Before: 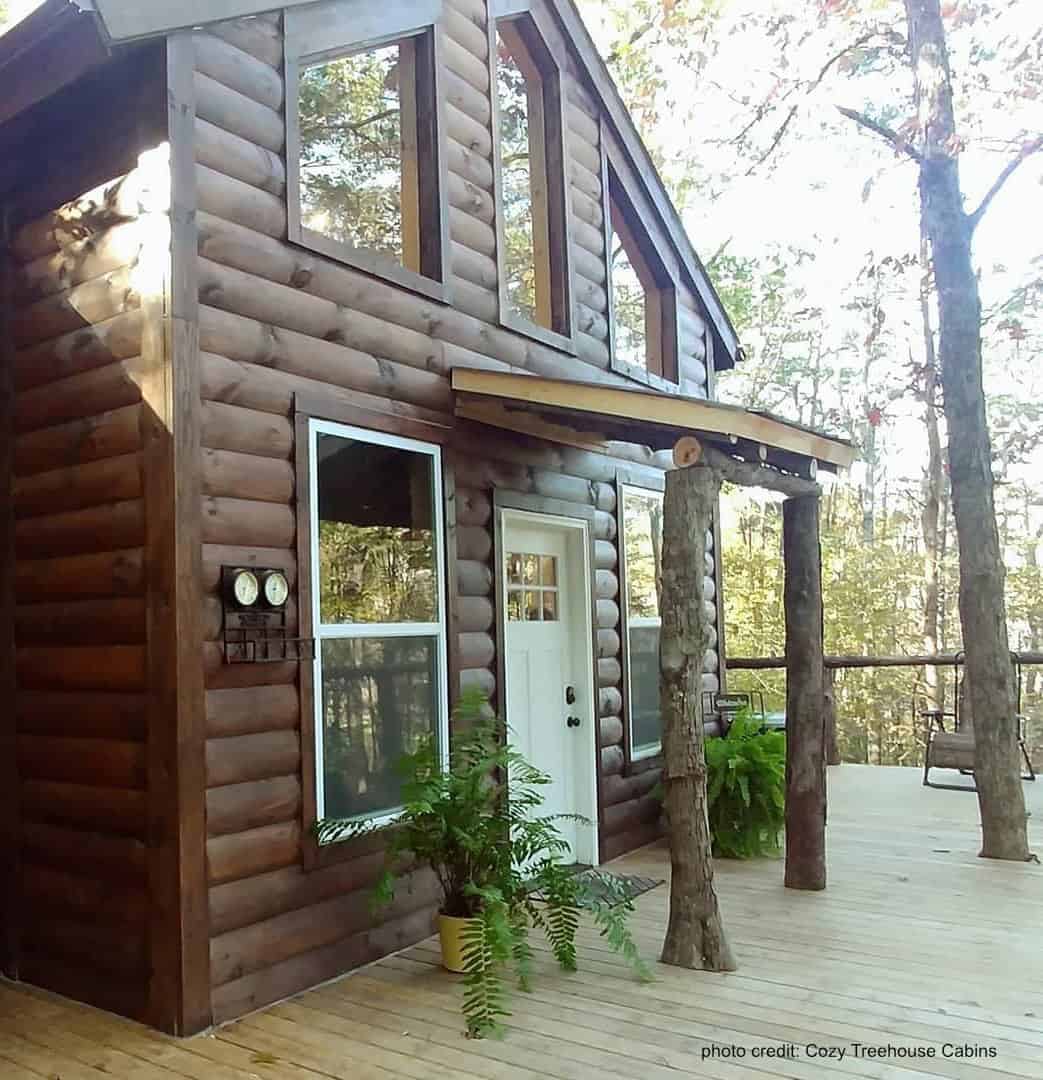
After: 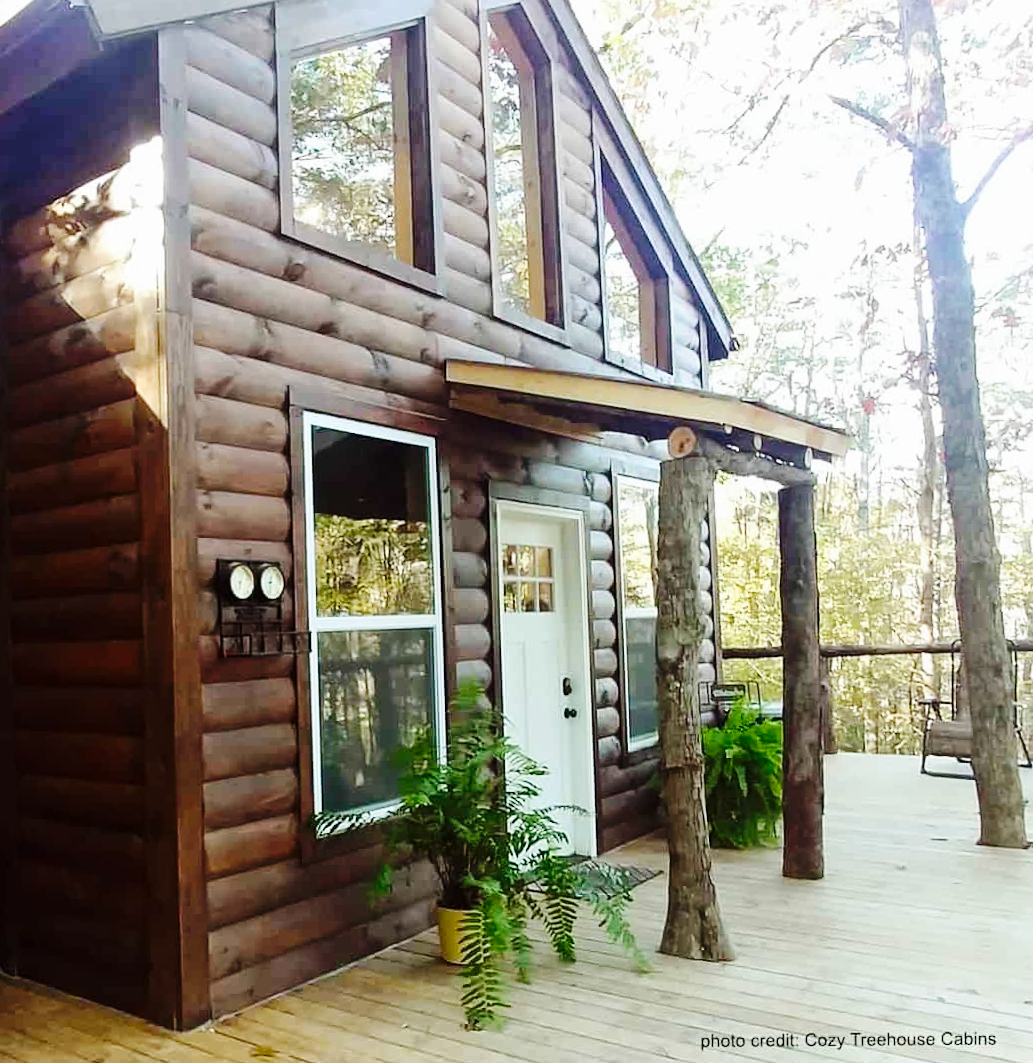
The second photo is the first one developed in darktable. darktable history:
base curve: curves: ch0 [(0, 0) (0.036, 0.025) (0.121, 0.166) (0.206, 0.329) (0.605, 0.79) (1, 1)], preserve colors none
rotate and perspective: rotation -0.45°, automatic cropping original format, crop left 0.008, crop right 0.992, crop top 0.012, crop bottom 0.988
